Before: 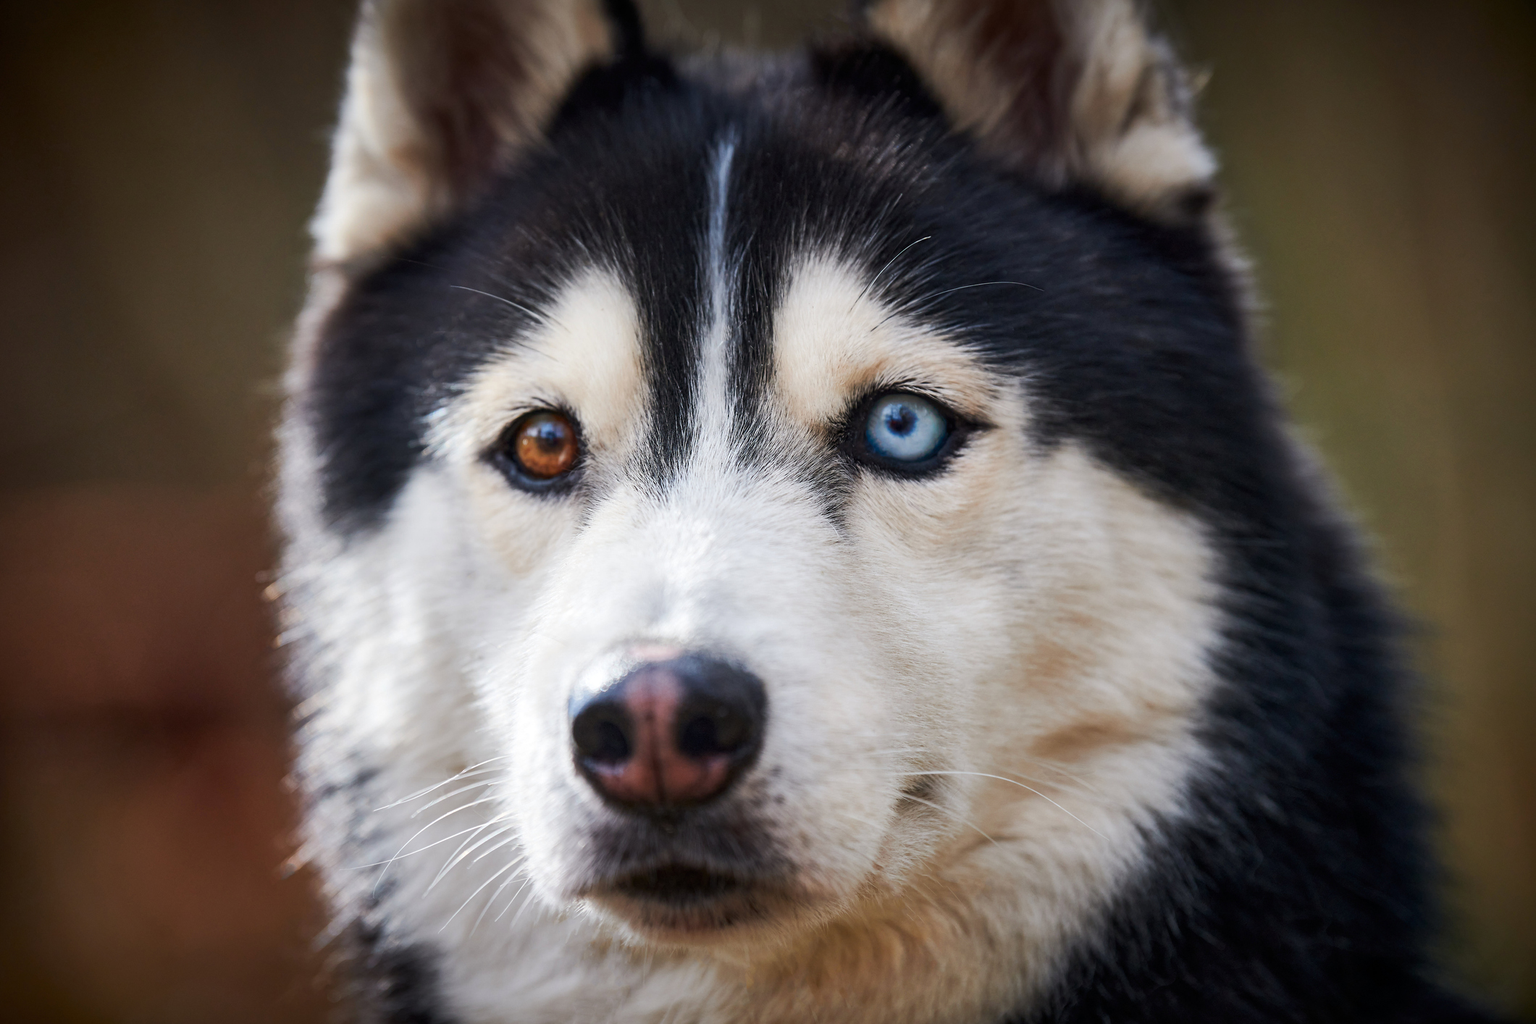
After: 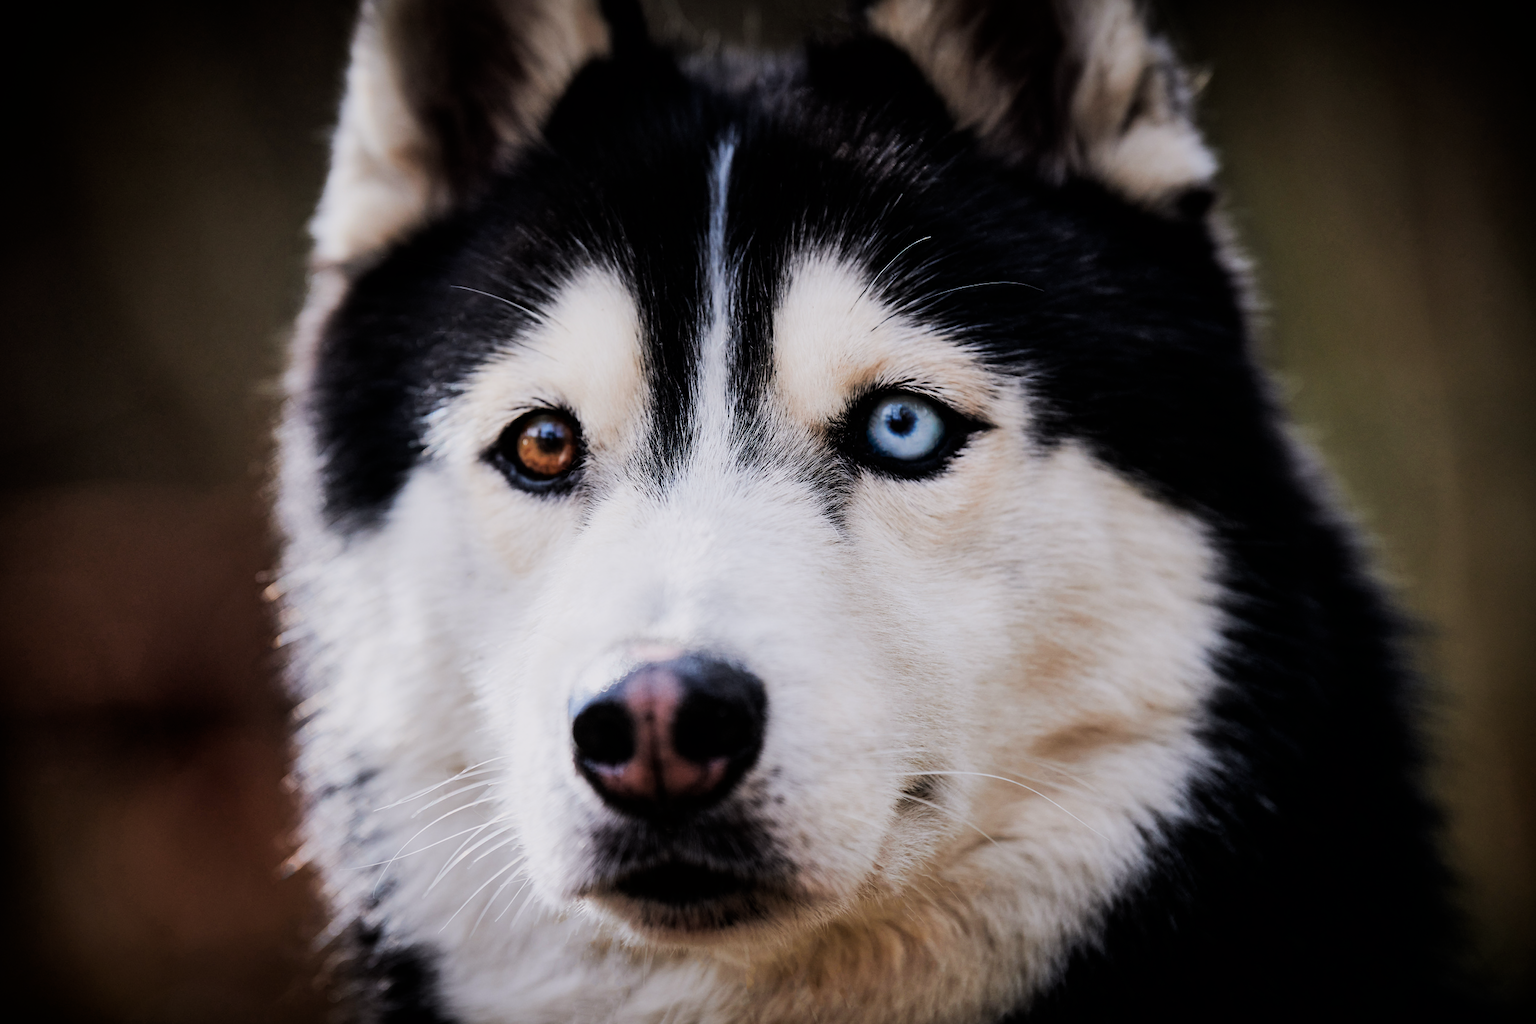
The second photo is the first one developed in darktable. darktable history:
filmic rgb: black relative exposure -5 EV, hardness 2.88, contrast 1.3, highlights saturation mix -30%
color calibration: illuminant custom, x 0.348, y 0.366, temperature 4940.58 K
